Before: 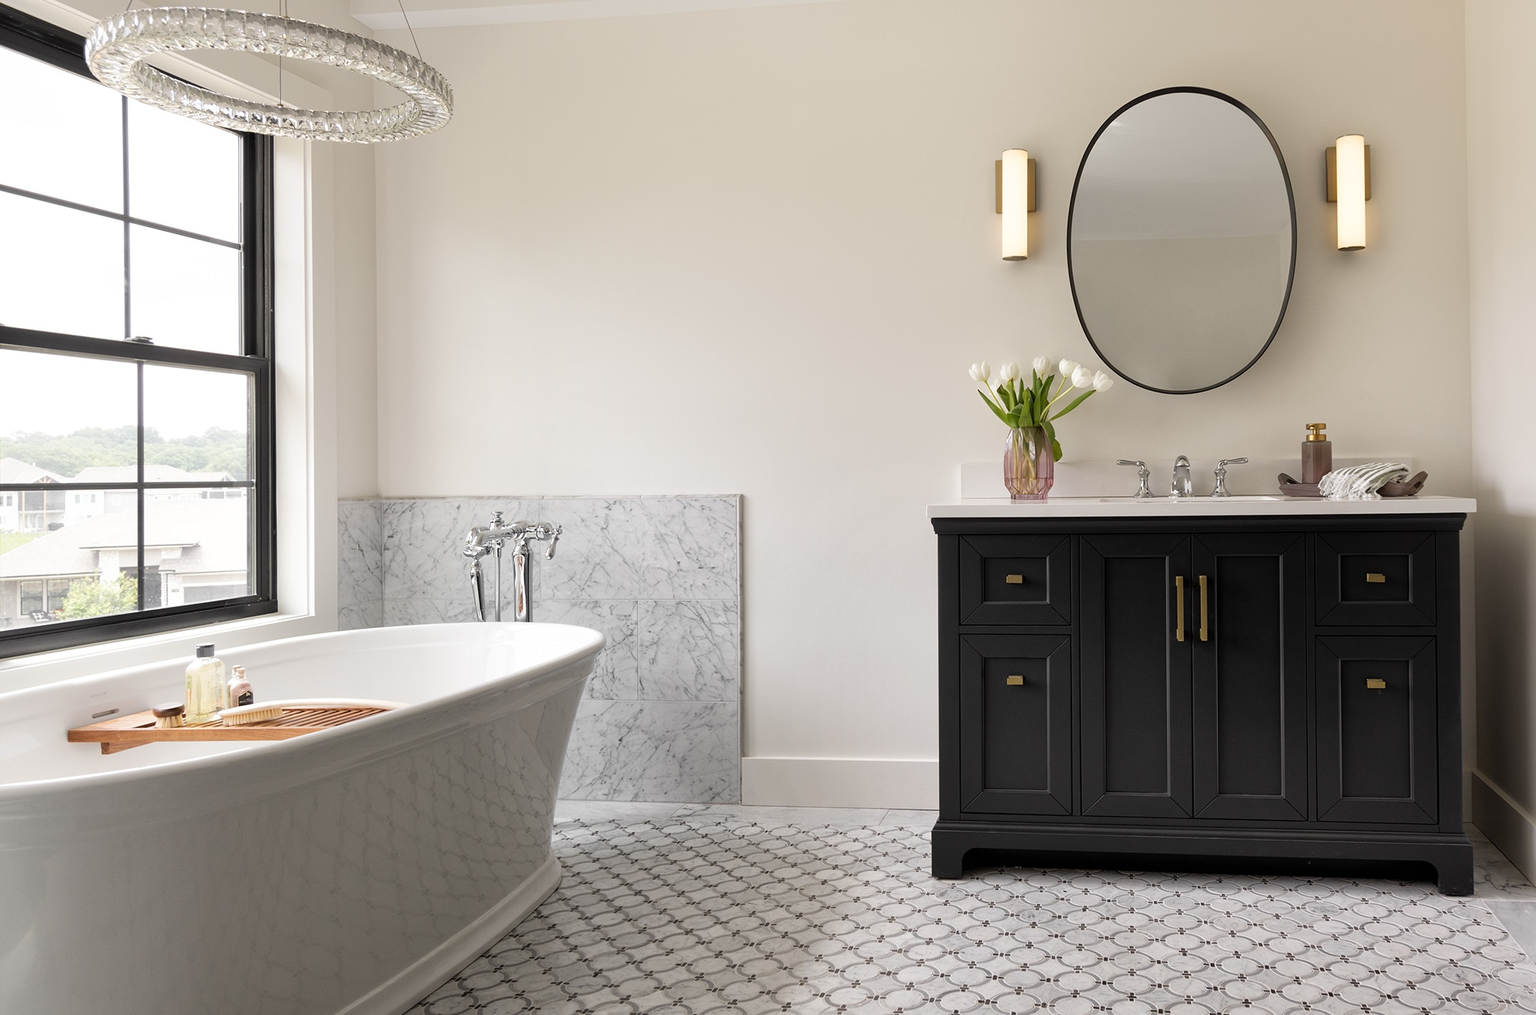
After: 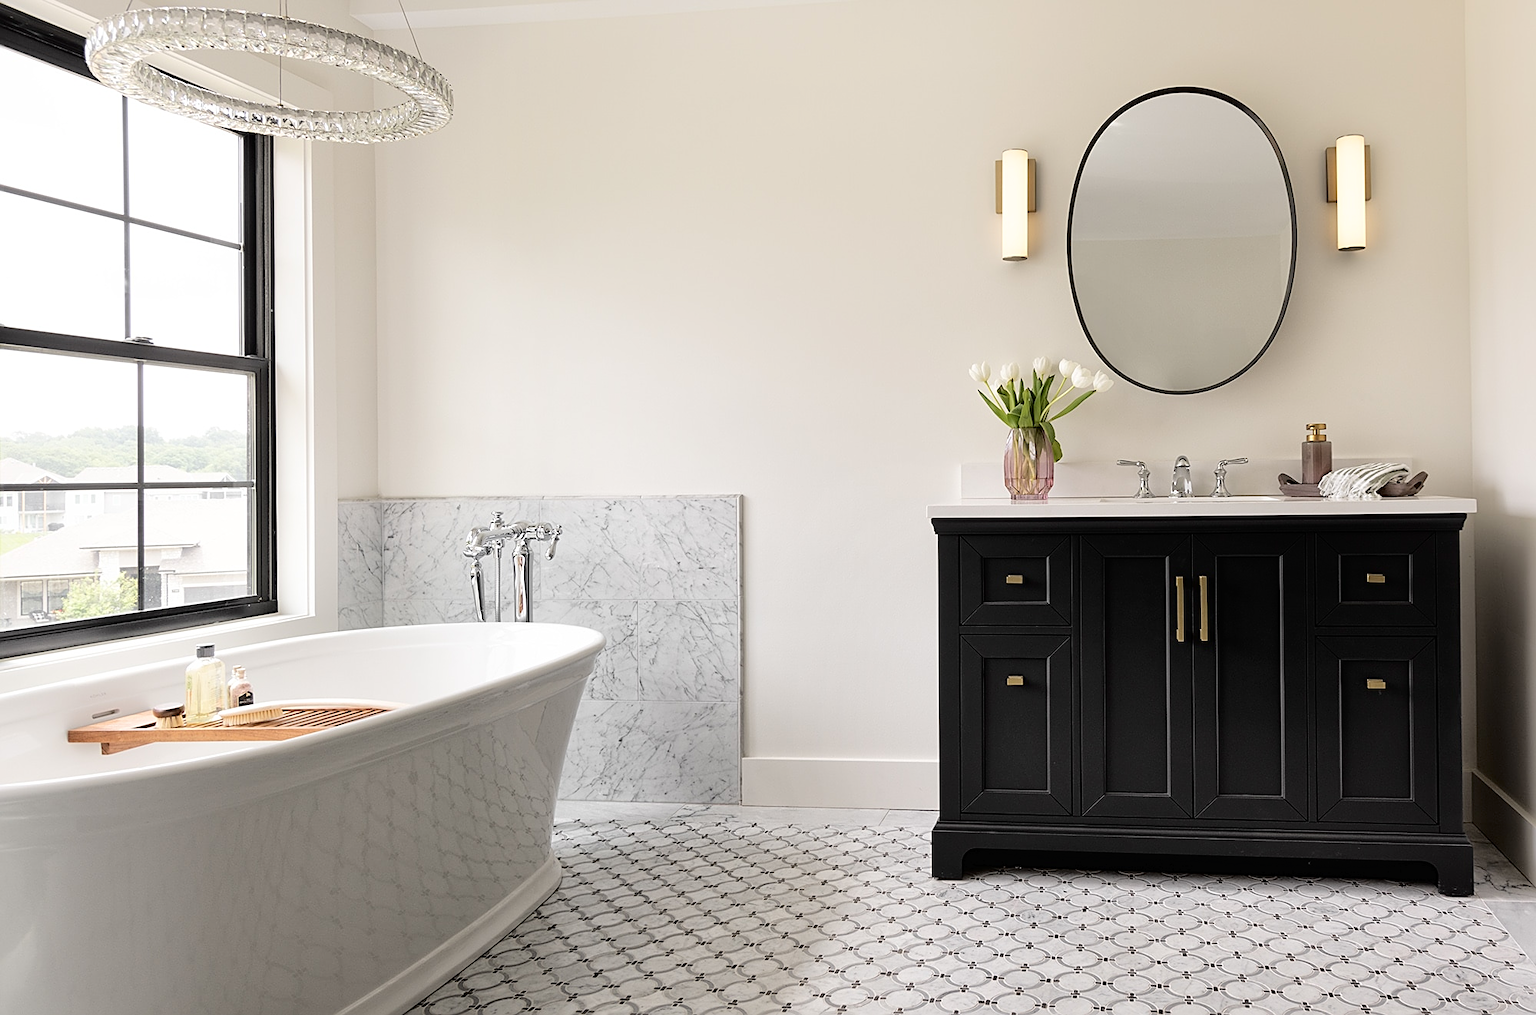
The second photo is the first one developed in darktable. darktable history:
tone curve: curves: ch0 [(0, 0) (0.003, 0.01) (0.011, 0.01) (0.025, 0.011) (0.044, 0.019) (0.069, 0.032) (0.1, 0.054) (0.136, 0.088) (0.177, 0.138) (0.224, 0.214) (0.277, 0.297) (0.335, 0.391) (0.399, 0.469) (0.468, 0.551) (0.543, 0.622) (0.623, 0.699) (0.709, 0.775) (0.801, 0.85) (0.898, 0.929) (1, 1)], color space Lab, independent channels, preserve colors none
sharpen: amount 0.49
